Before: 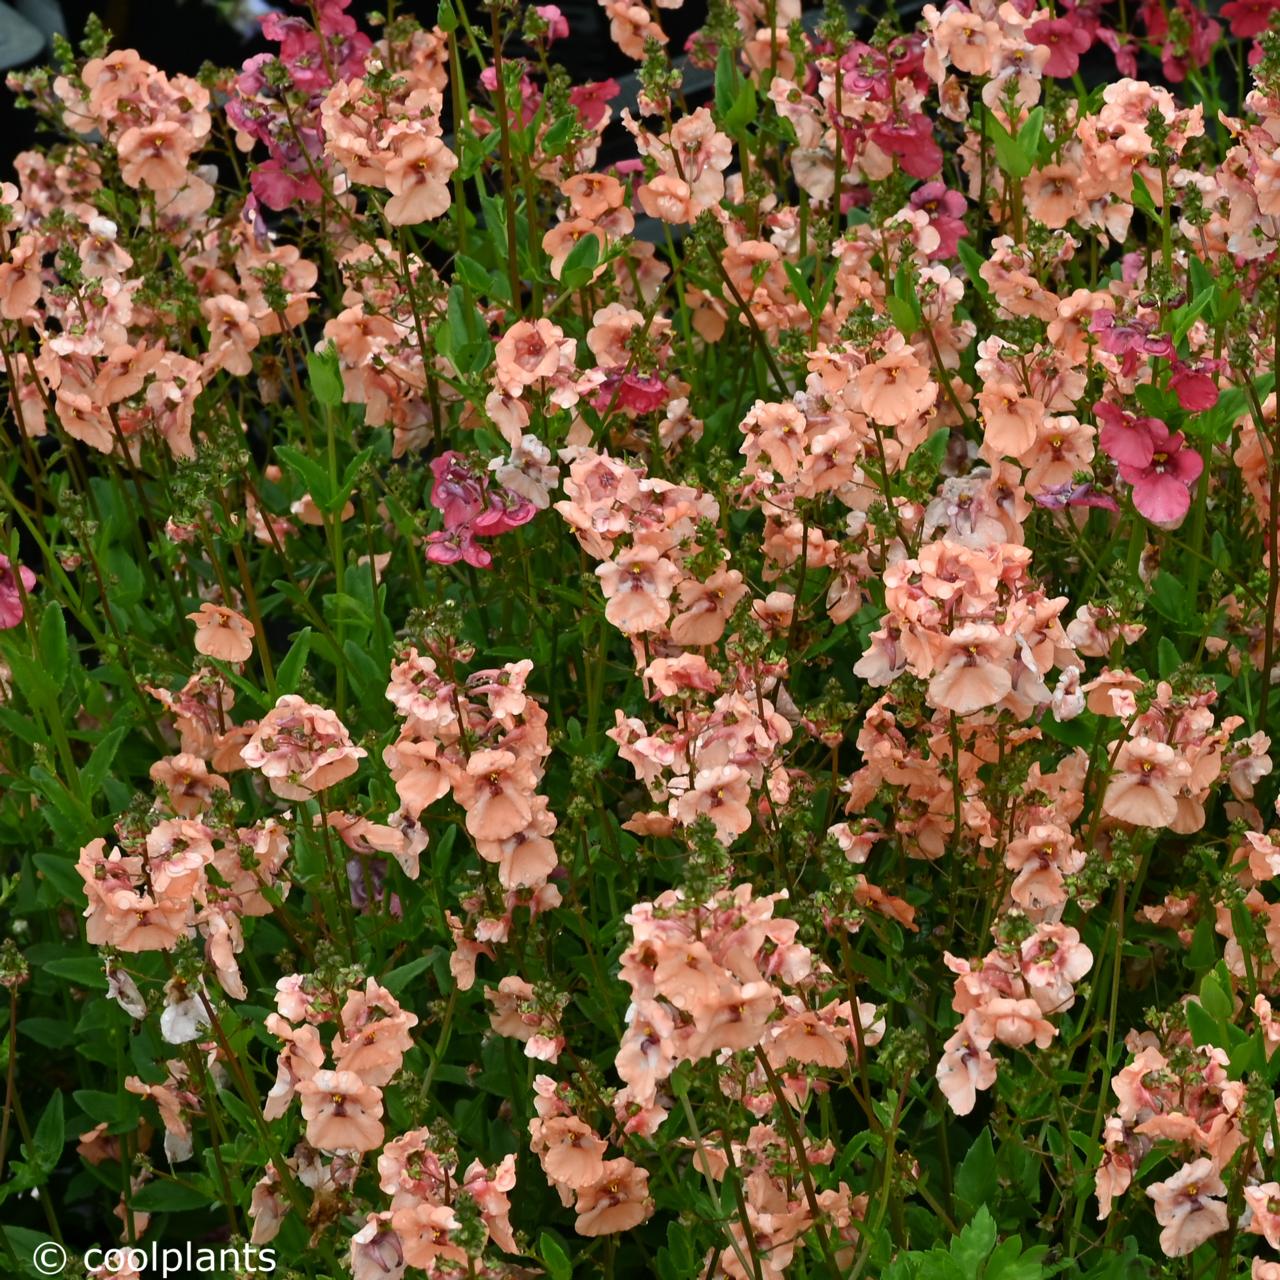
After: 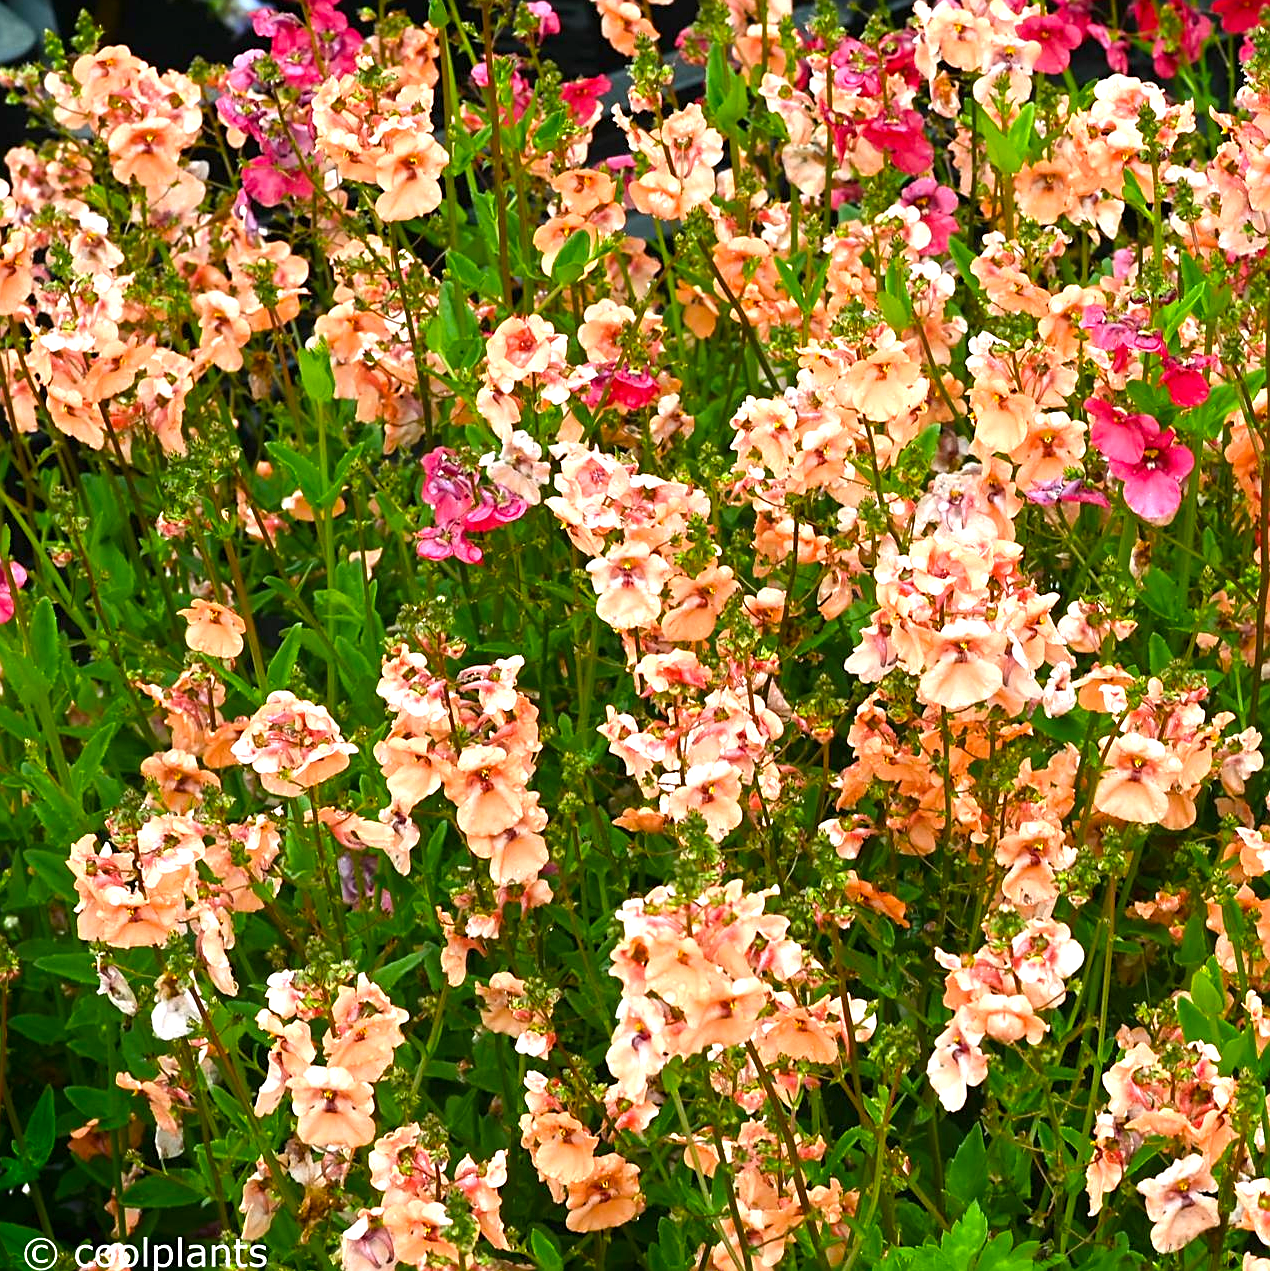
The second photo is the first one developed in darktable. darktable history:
shadows and highlights: shadows -68.87, highlights 35.43, soften with gaussian
crop and rotate: left 0.716%, top 0.381%, bottom 0.297%
sharpen: on, module defaults
color balance rgb: perceptual saturation grading › global saturation 30.397%
exposure: black level correction 0, exposure 1.106 EV, compensate highlight preservation false
